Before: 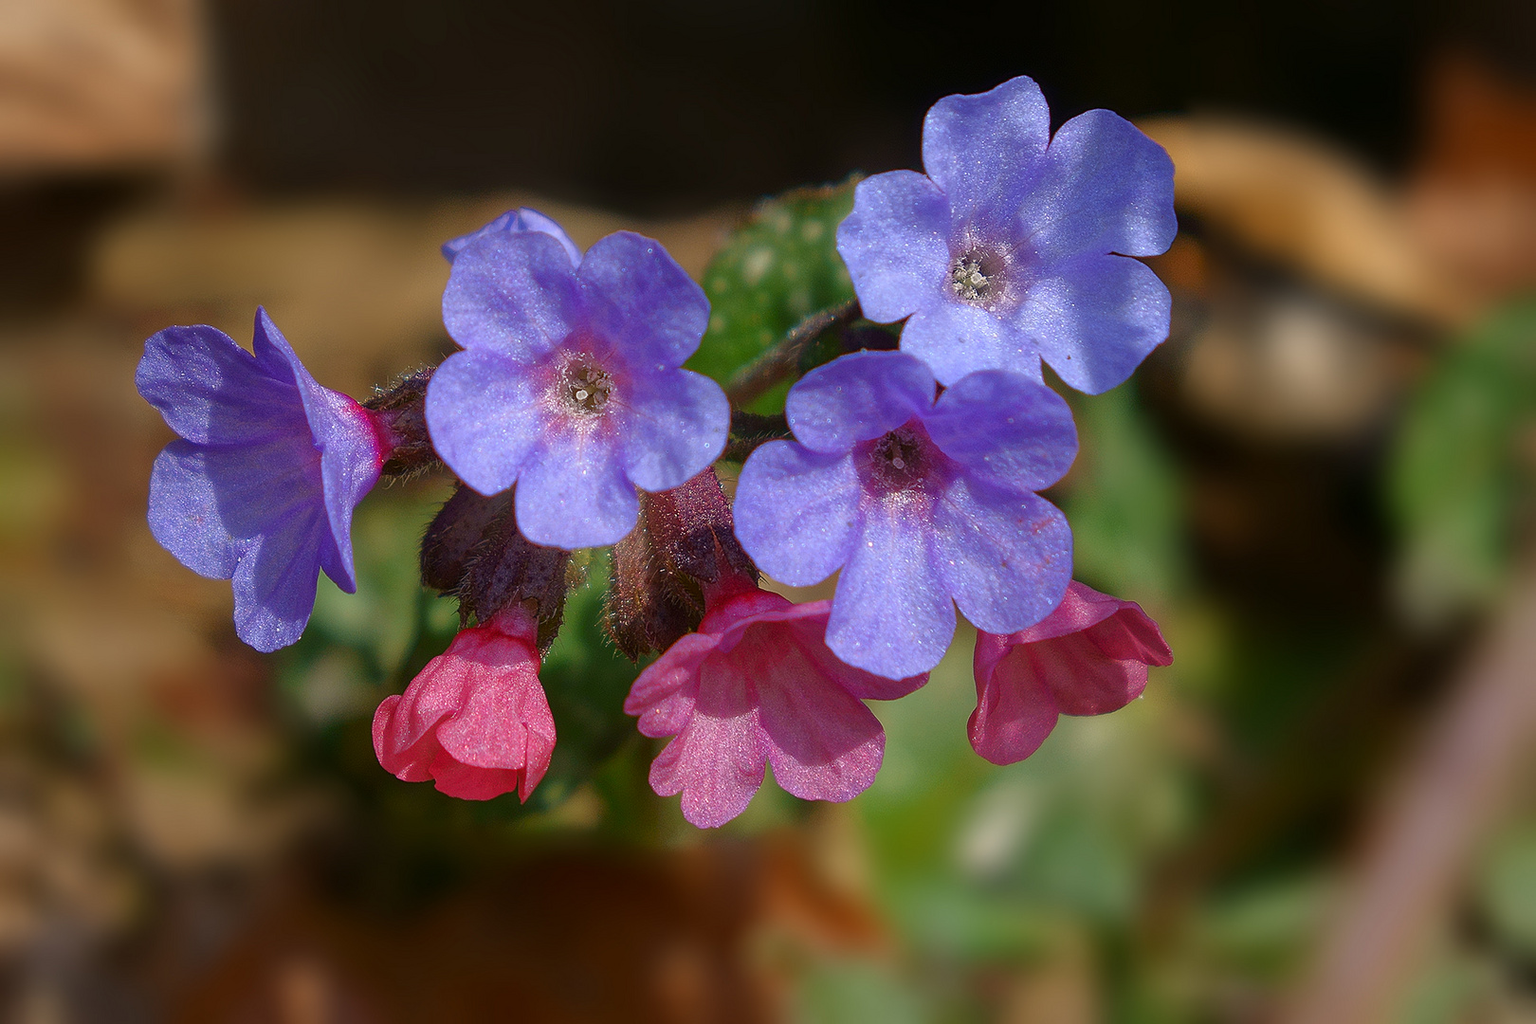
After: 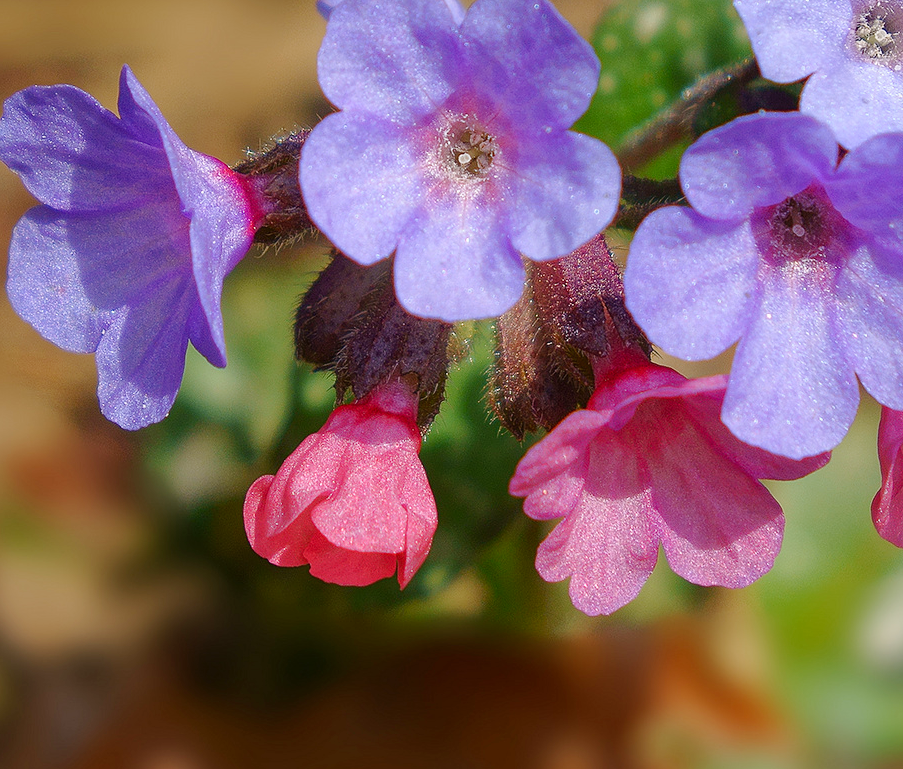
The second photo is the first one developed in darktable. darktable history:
crop: left 9.242%, top 23.966%, right 34.981%, bottom 4.794%
tone curve: curves: ch0 [(0, 0) (0.003, 0.004) (0.011, 0.014) (0.025, 0.032) (0.044, 0.057) (0.069, 0.089) (0.1, 0.128) (0.136, 0.174) (0.177, 0.227) (0.224, 0.287) (0.277, 0.354) (0.335, 0.427) (0.399, 0.507) (0.468, 0.582) (0.543, 0.653) (0.623, 0.726) (0.709, 0.799) (0.801, 0.876) (0.898, 0.937) (1, 1)], preserve colors none
